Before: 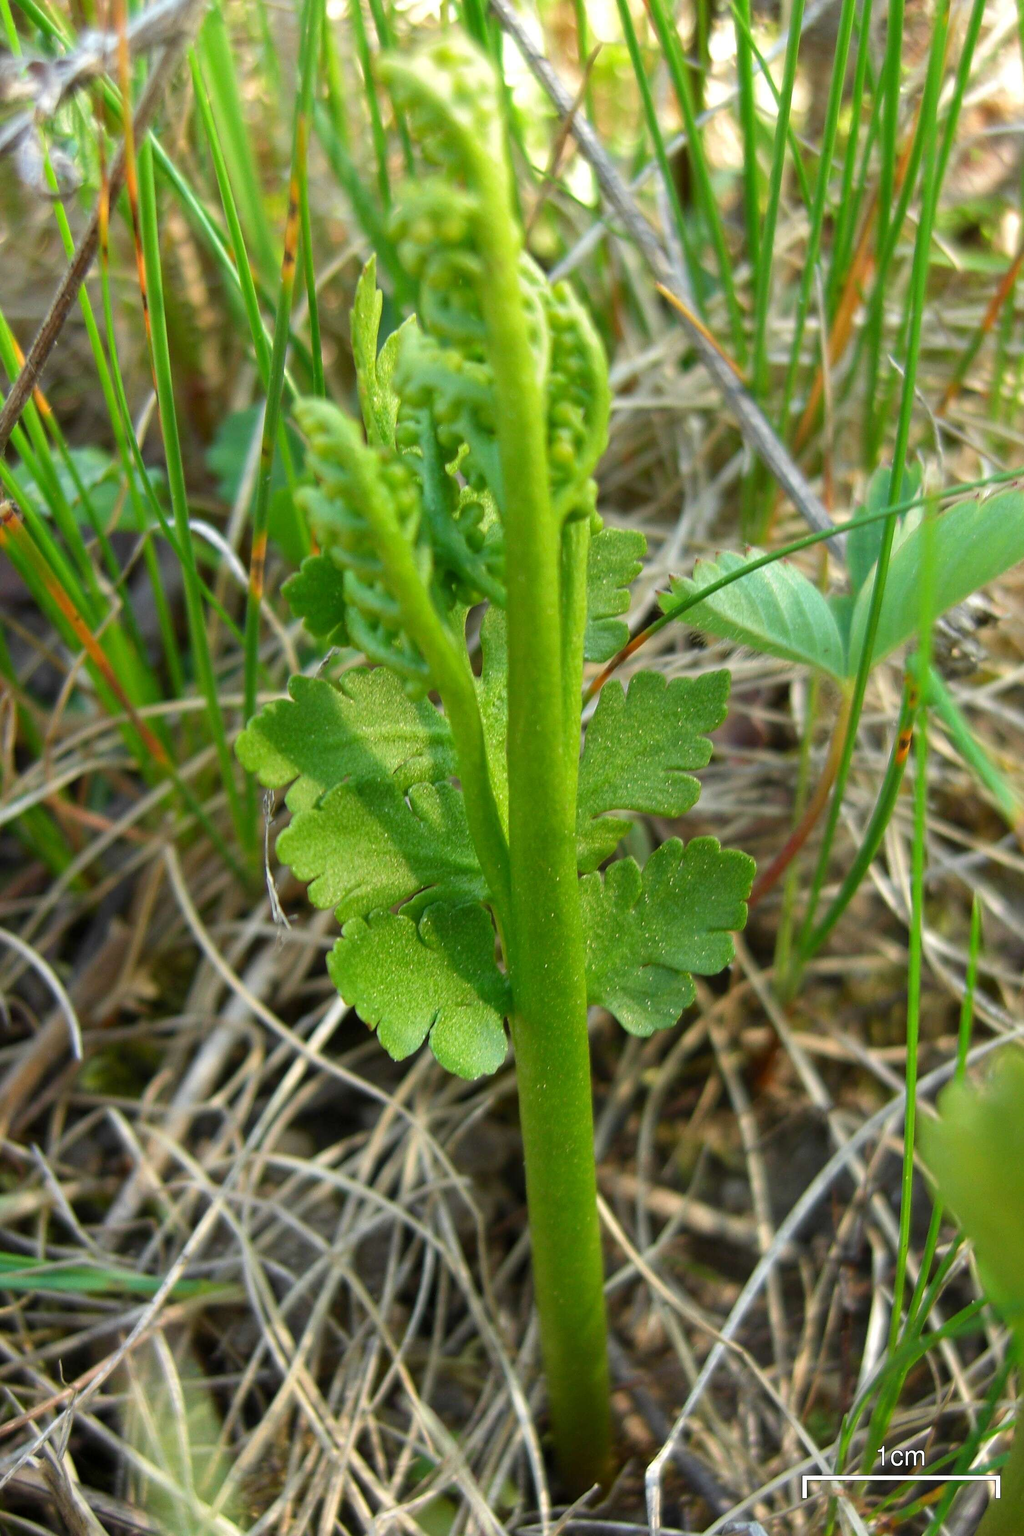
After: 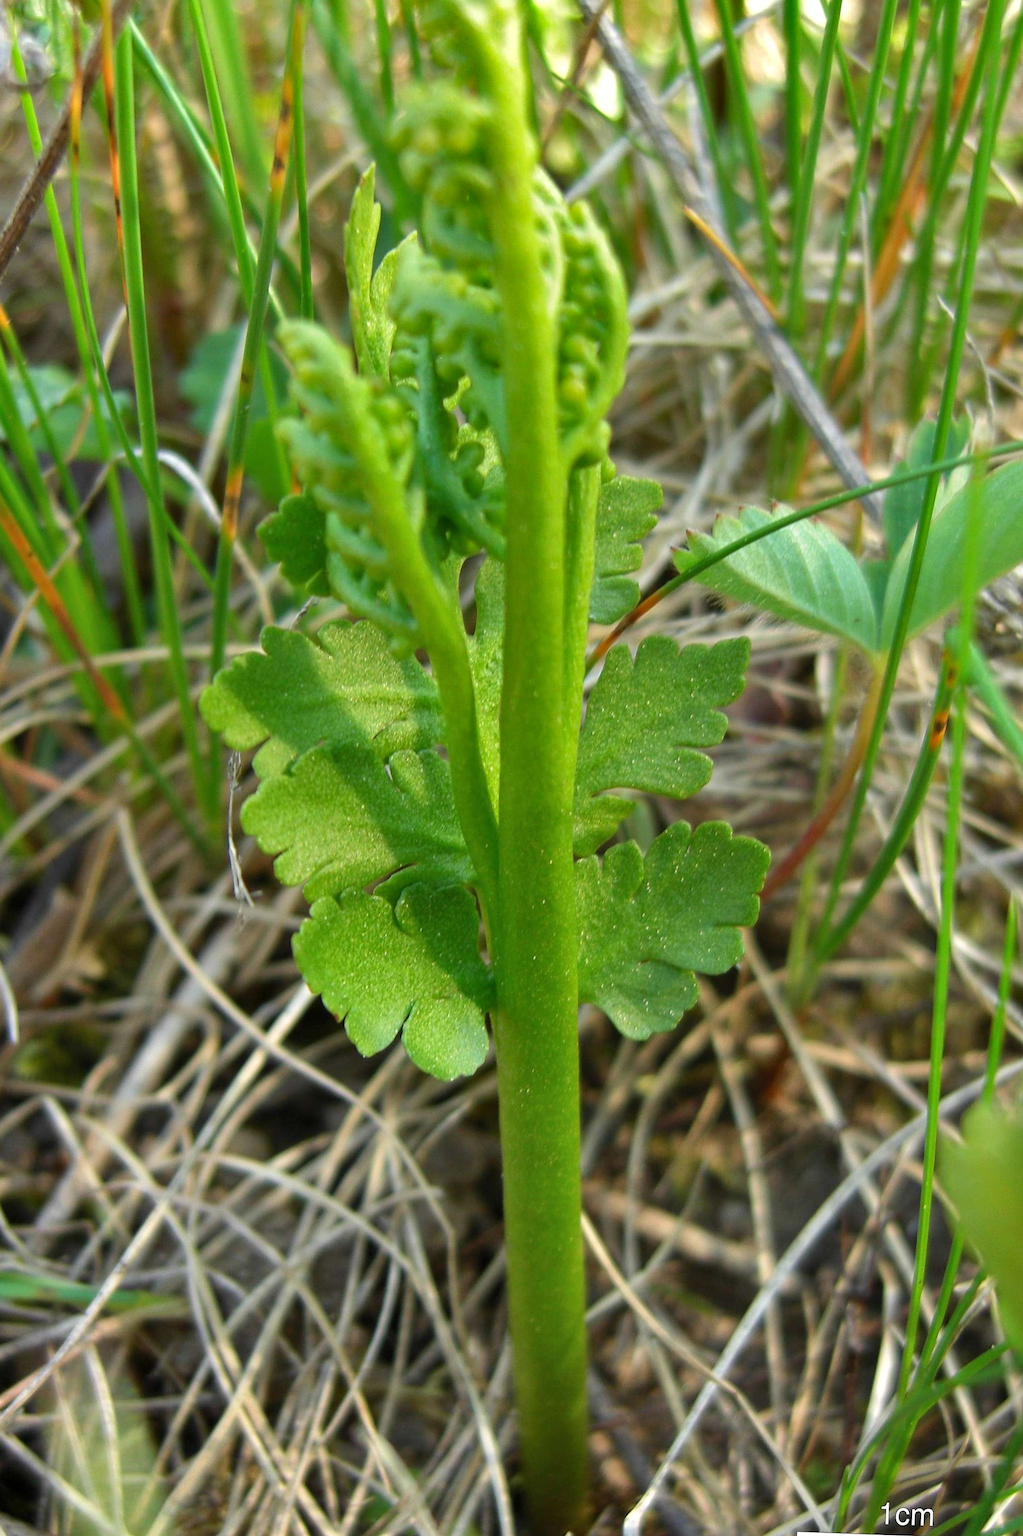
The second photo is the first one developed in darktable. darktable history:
crop and rotate: angle -2.1°, left 3.089%, top 4.279%, right 1.662%, bottom 0.447%
shadows and highlights: white point adjustment 1.03, soften with gaussian
